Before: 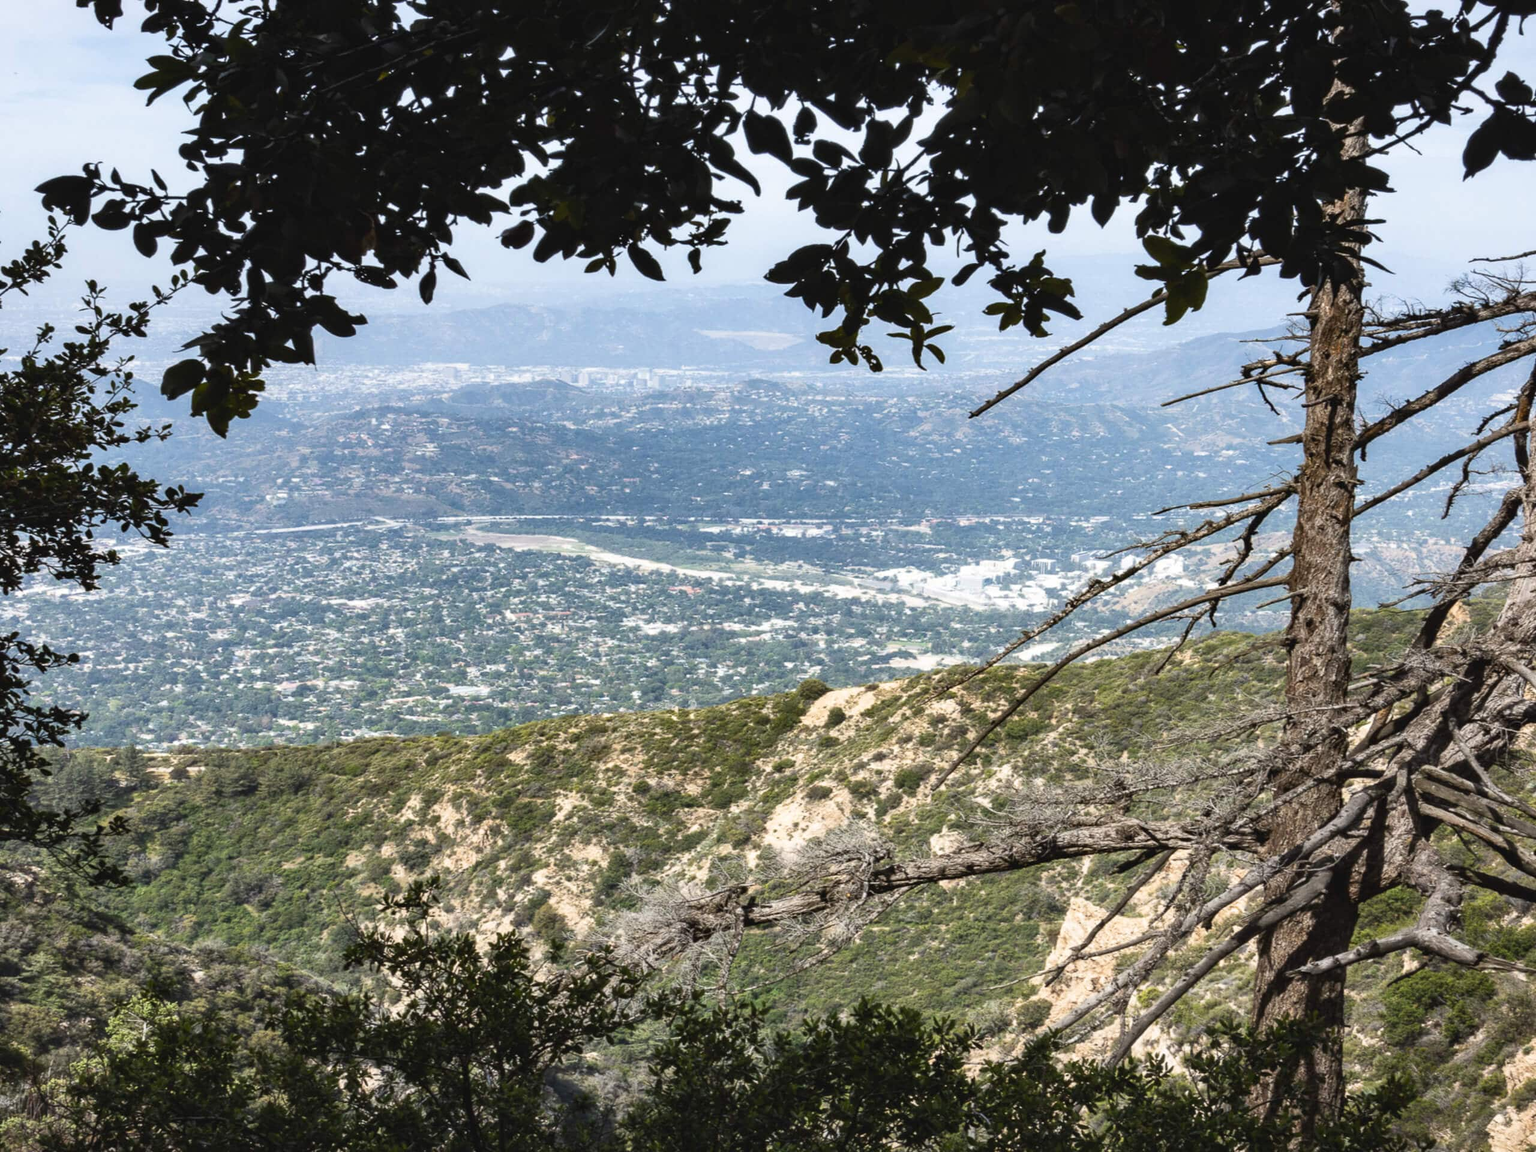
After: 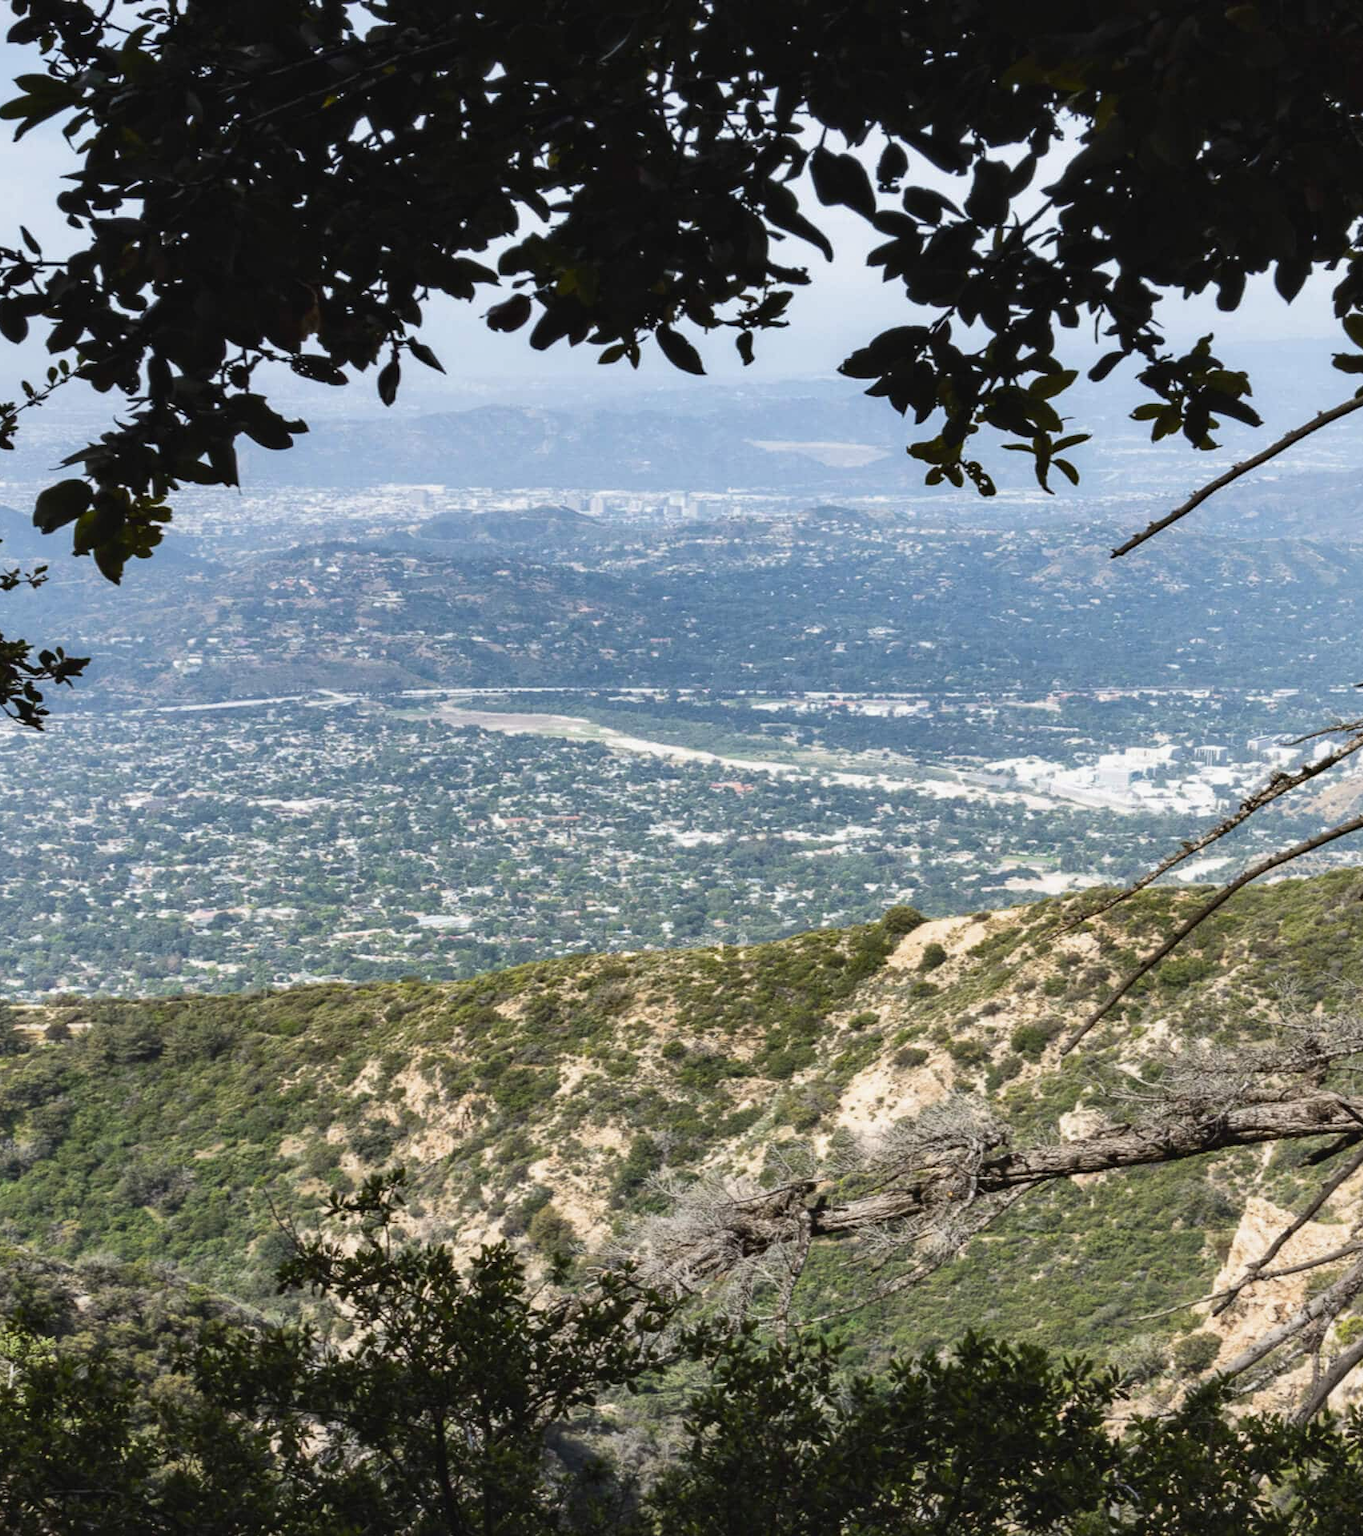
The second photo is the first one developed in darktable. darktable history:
shadows and highlights: shadows -20.11, white point adjustment -1.96, highlights -35.18
crop and rotate: left 8.899%, right 24.545%
